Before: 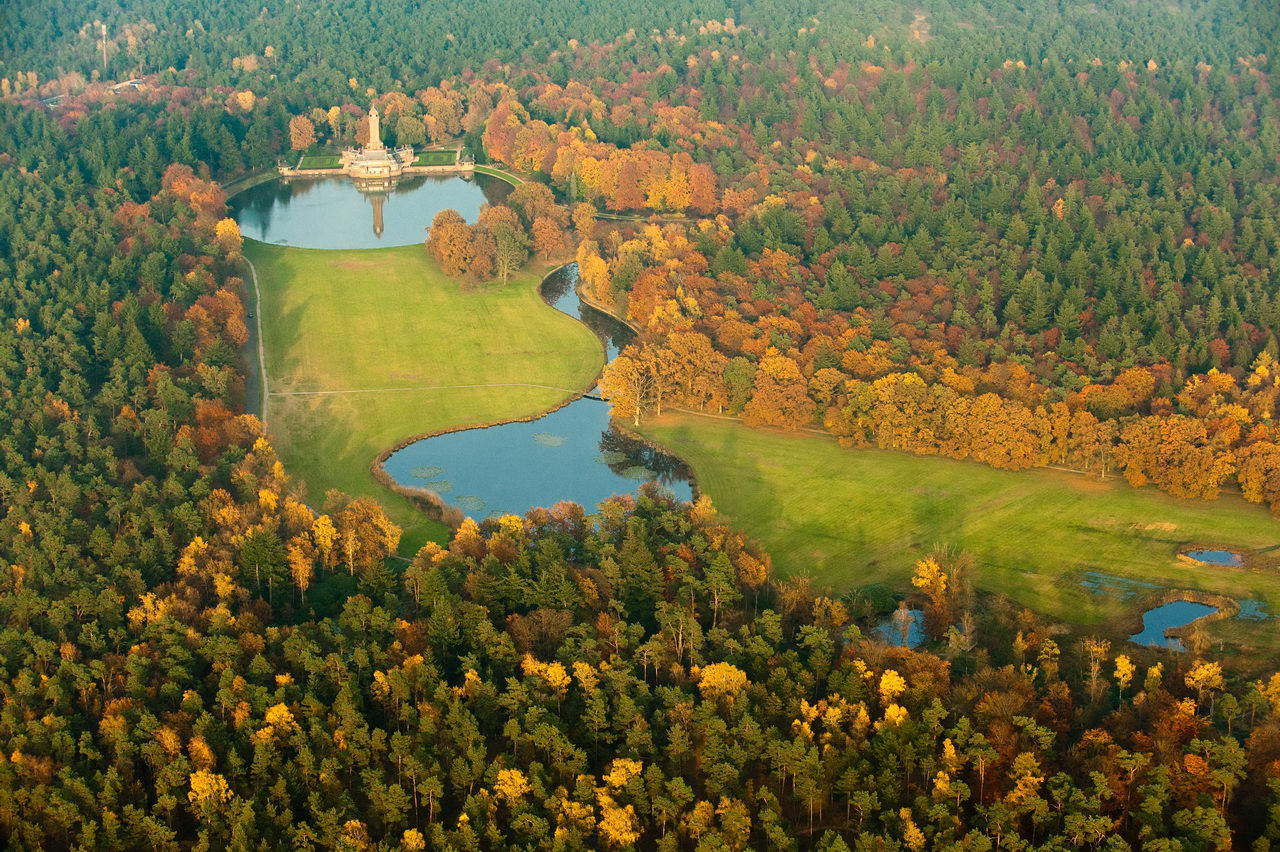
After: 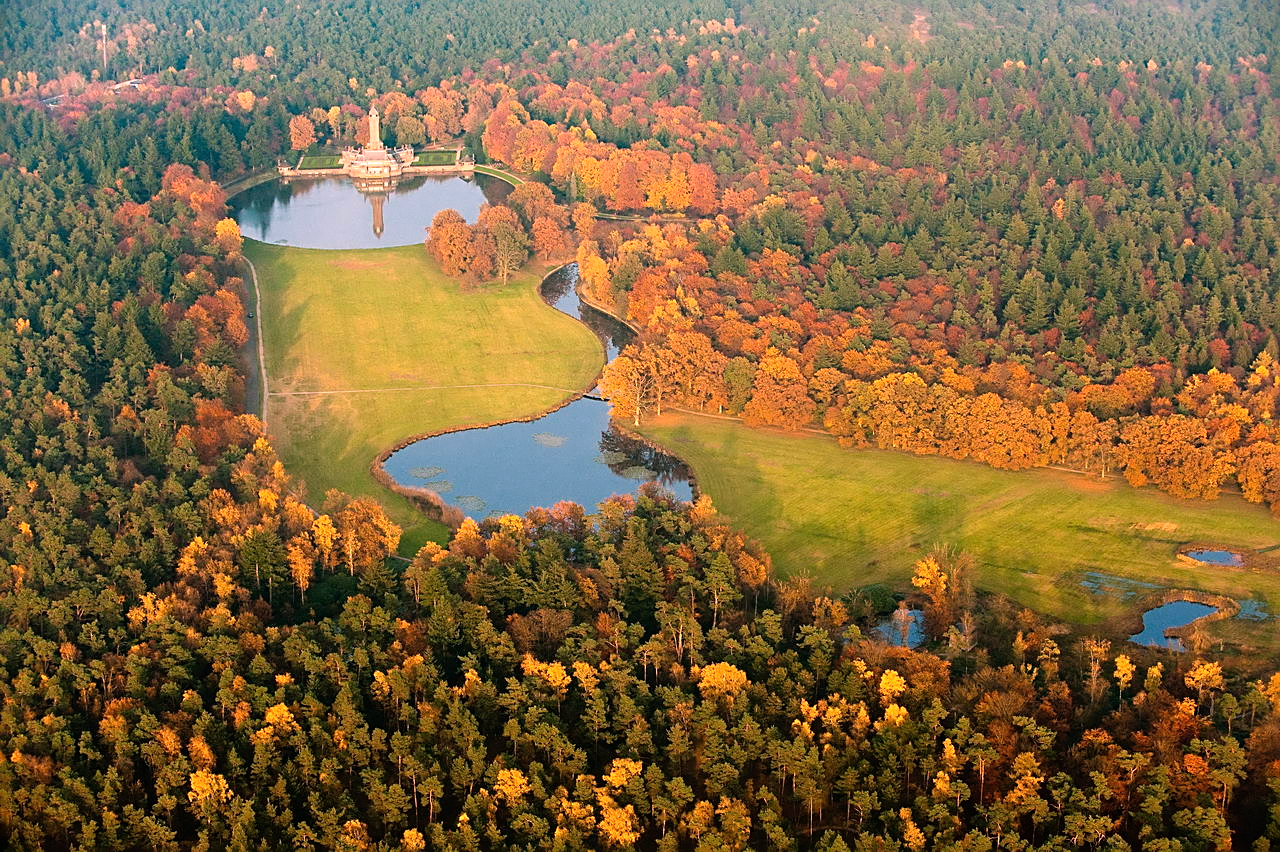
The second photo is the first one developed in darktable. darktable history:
white balance: red 1.188, blue 1.11
sharpen: on, module defaults
rgb curve: curves: ch0 [(0, 0) (0.136, 0.078) (0.262, 0.245) (0.414, 0.42) (1, 1)], compensate middle gray true, preserve colors basic power
